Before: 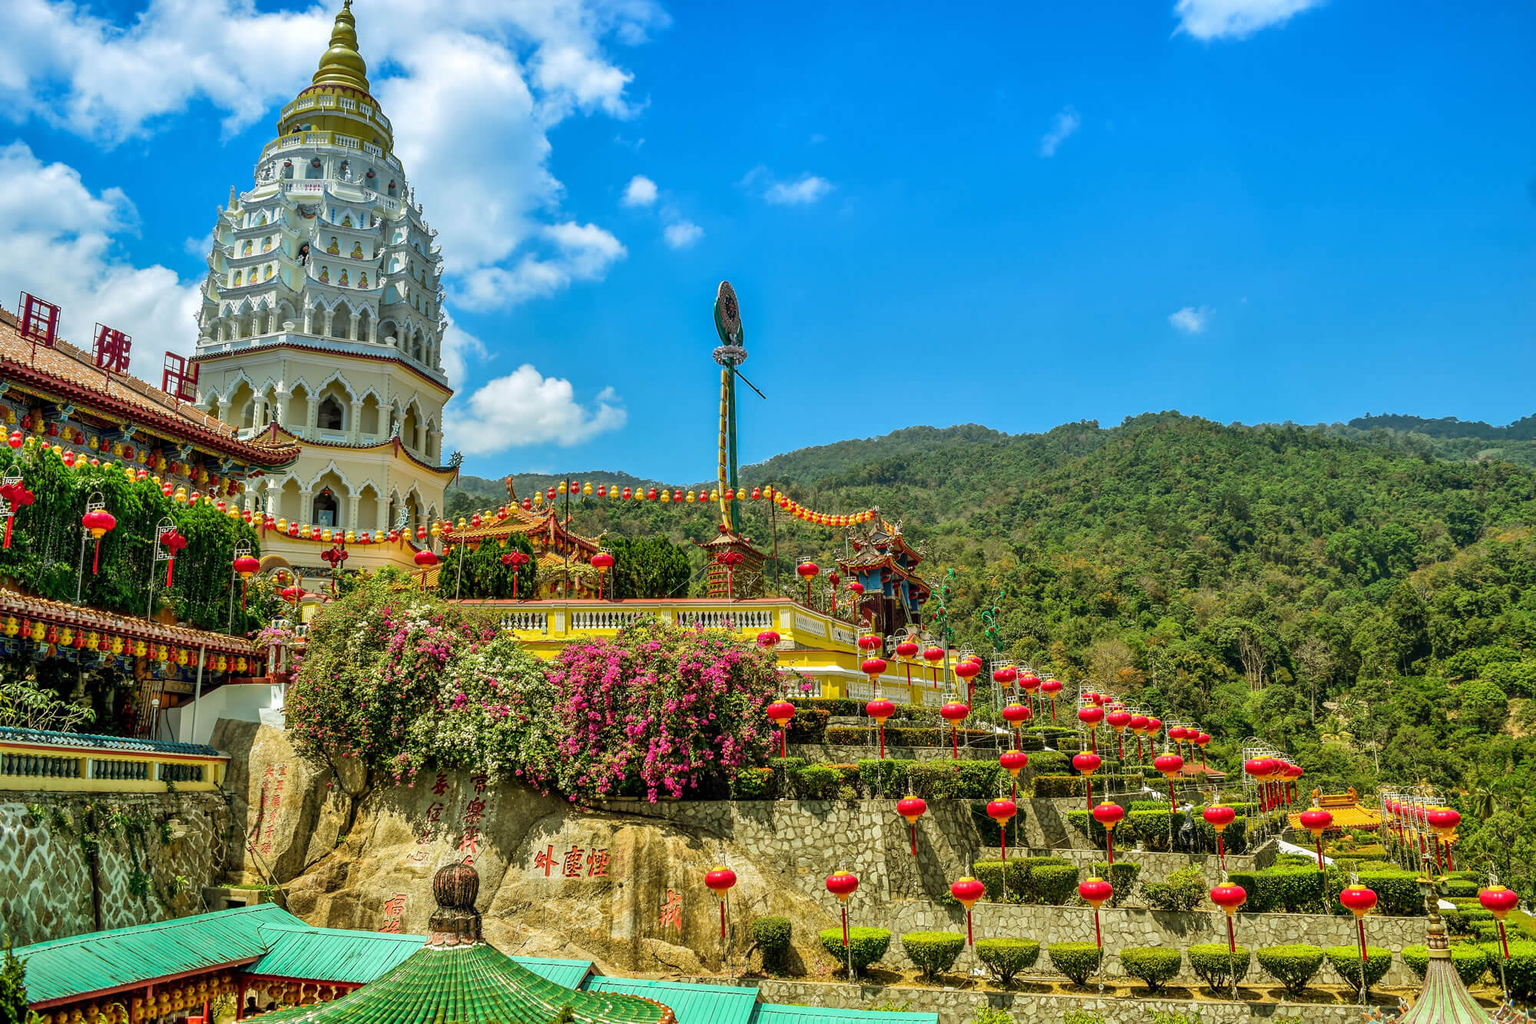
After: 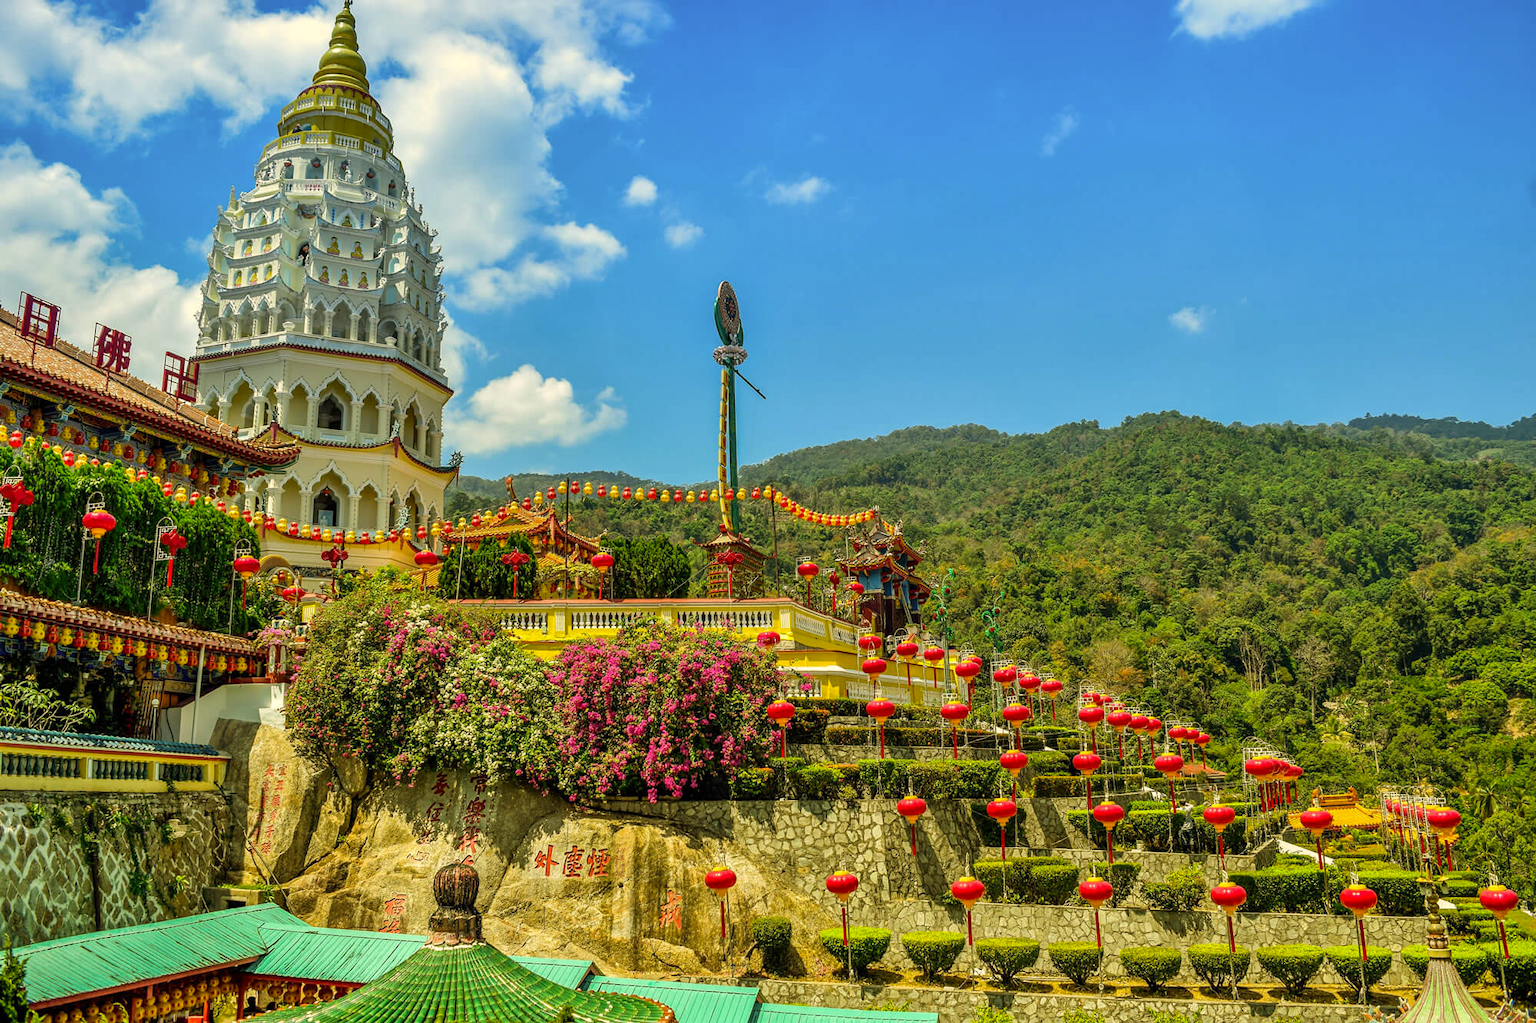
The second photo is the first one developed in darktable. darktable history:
tone equalizer: on, module defaults
color correction: highlights a* 1.3, highlights b* 17.59
levels: mode automatic, levels [0, 0.498, 0.996]
